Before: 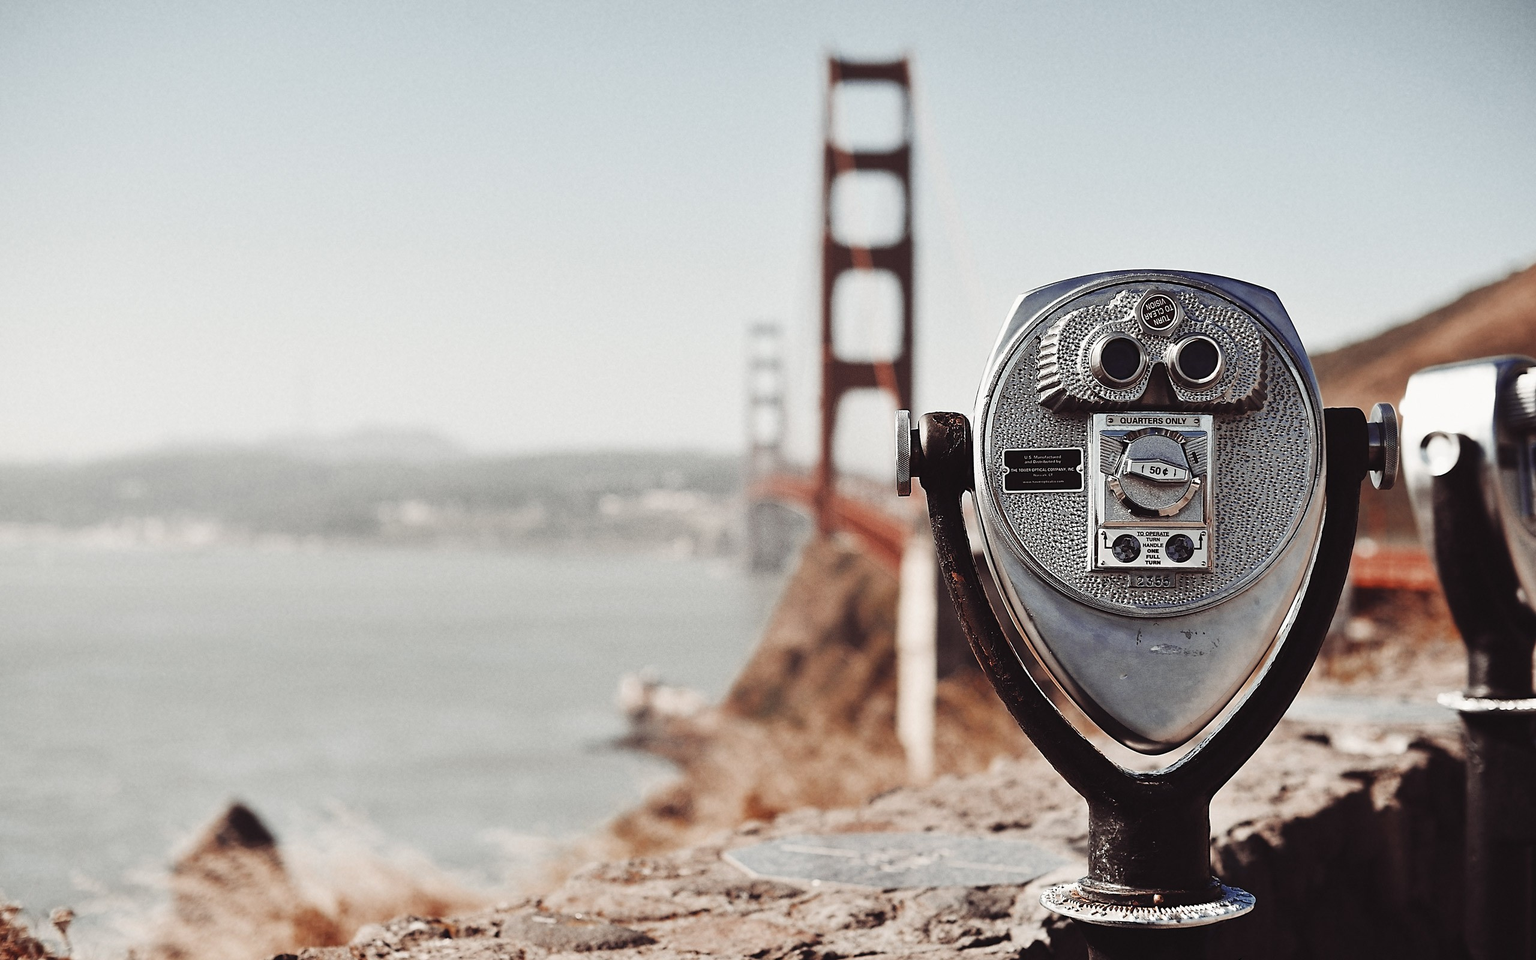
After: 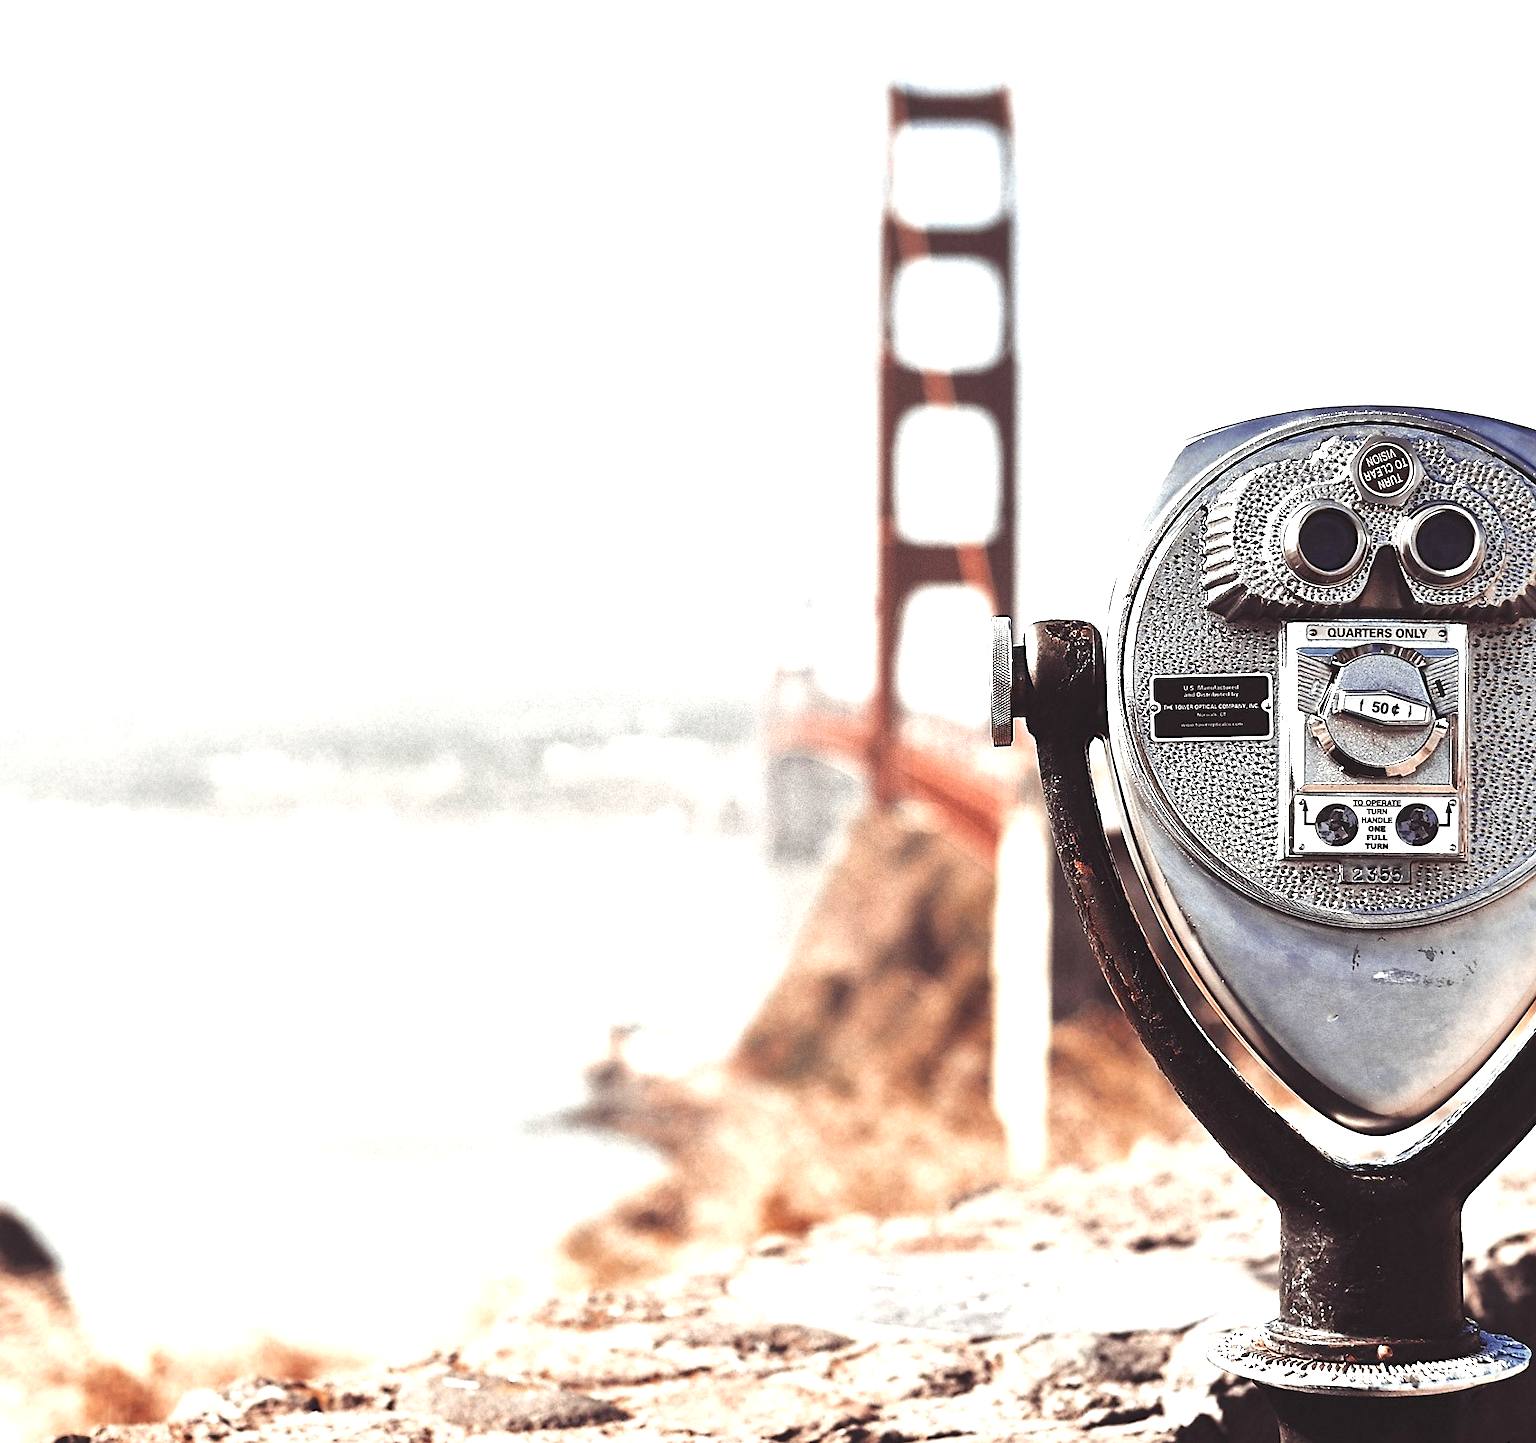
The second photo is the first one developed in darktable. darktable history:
local contrast: mode bilateral grid, contrast 20, coarseness 50, detail 119%, midtone range 0.2
exposure: black level correction 0, exposure 1.199 EV, compensate highlight preservation false
crop and rotate: left 15.471%, right 18.014%
